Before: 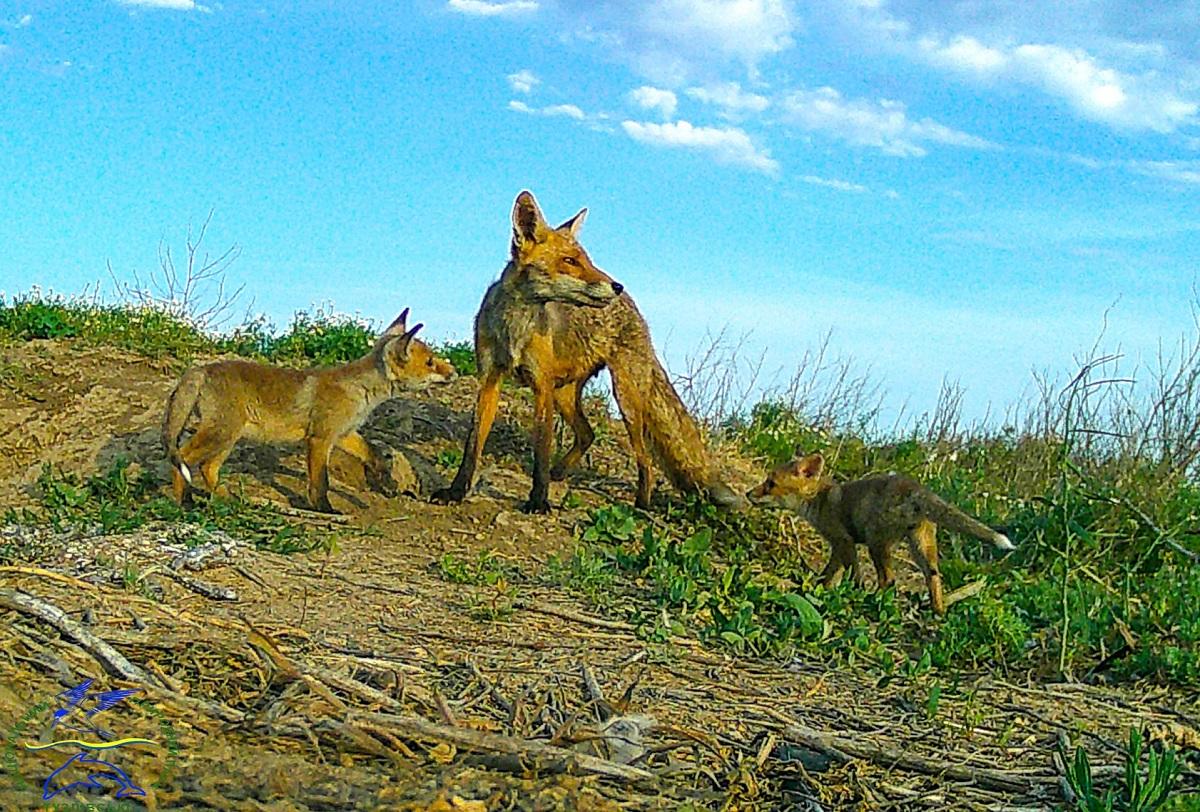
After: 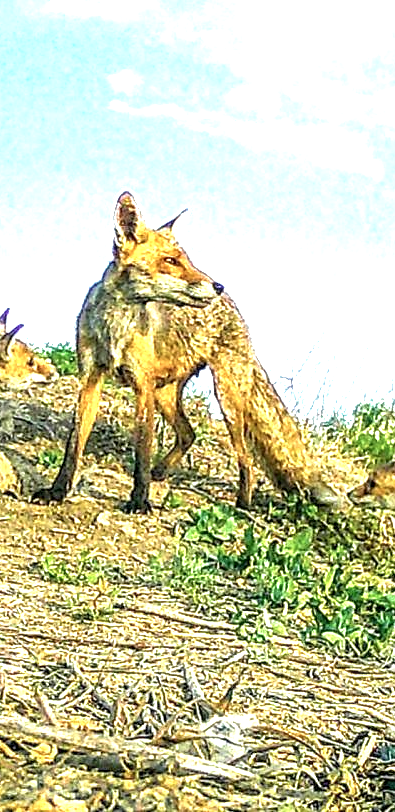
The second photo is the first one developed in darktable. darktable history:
exposure: black level correction 0.001, exposure 1.725 EV, compensate exposure bias true, compensate highlight preservation false
color correction: highlights b* -0.003, saturation 0.813
crop: left 33.327%, right 33.746%
local contrast: detail 153%
